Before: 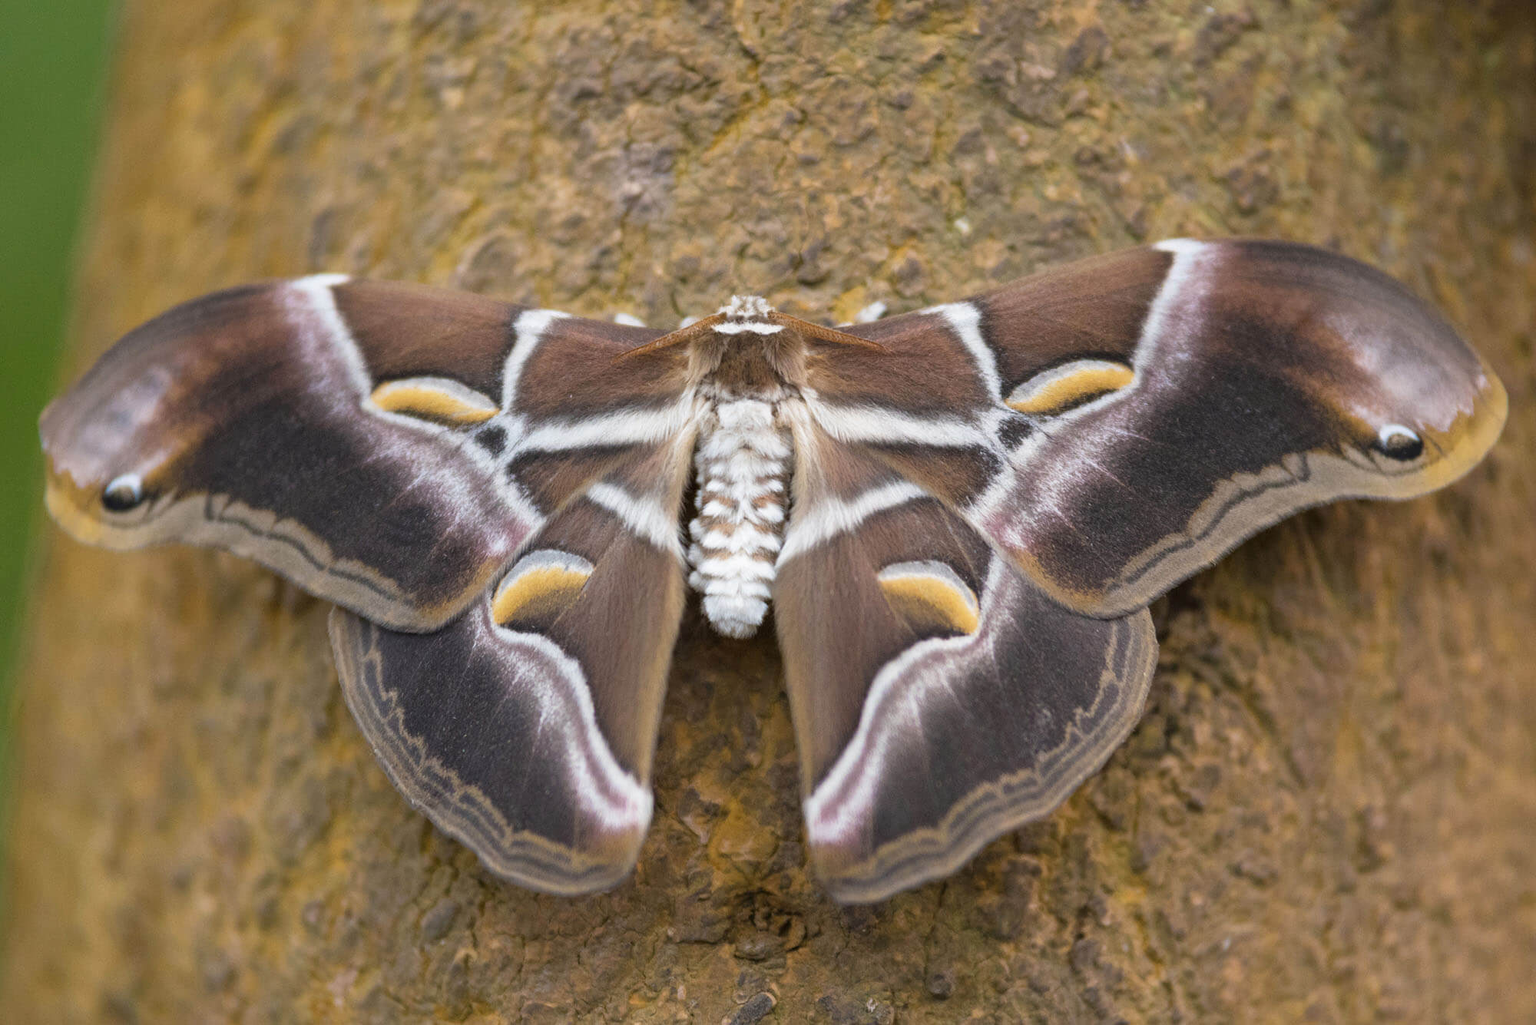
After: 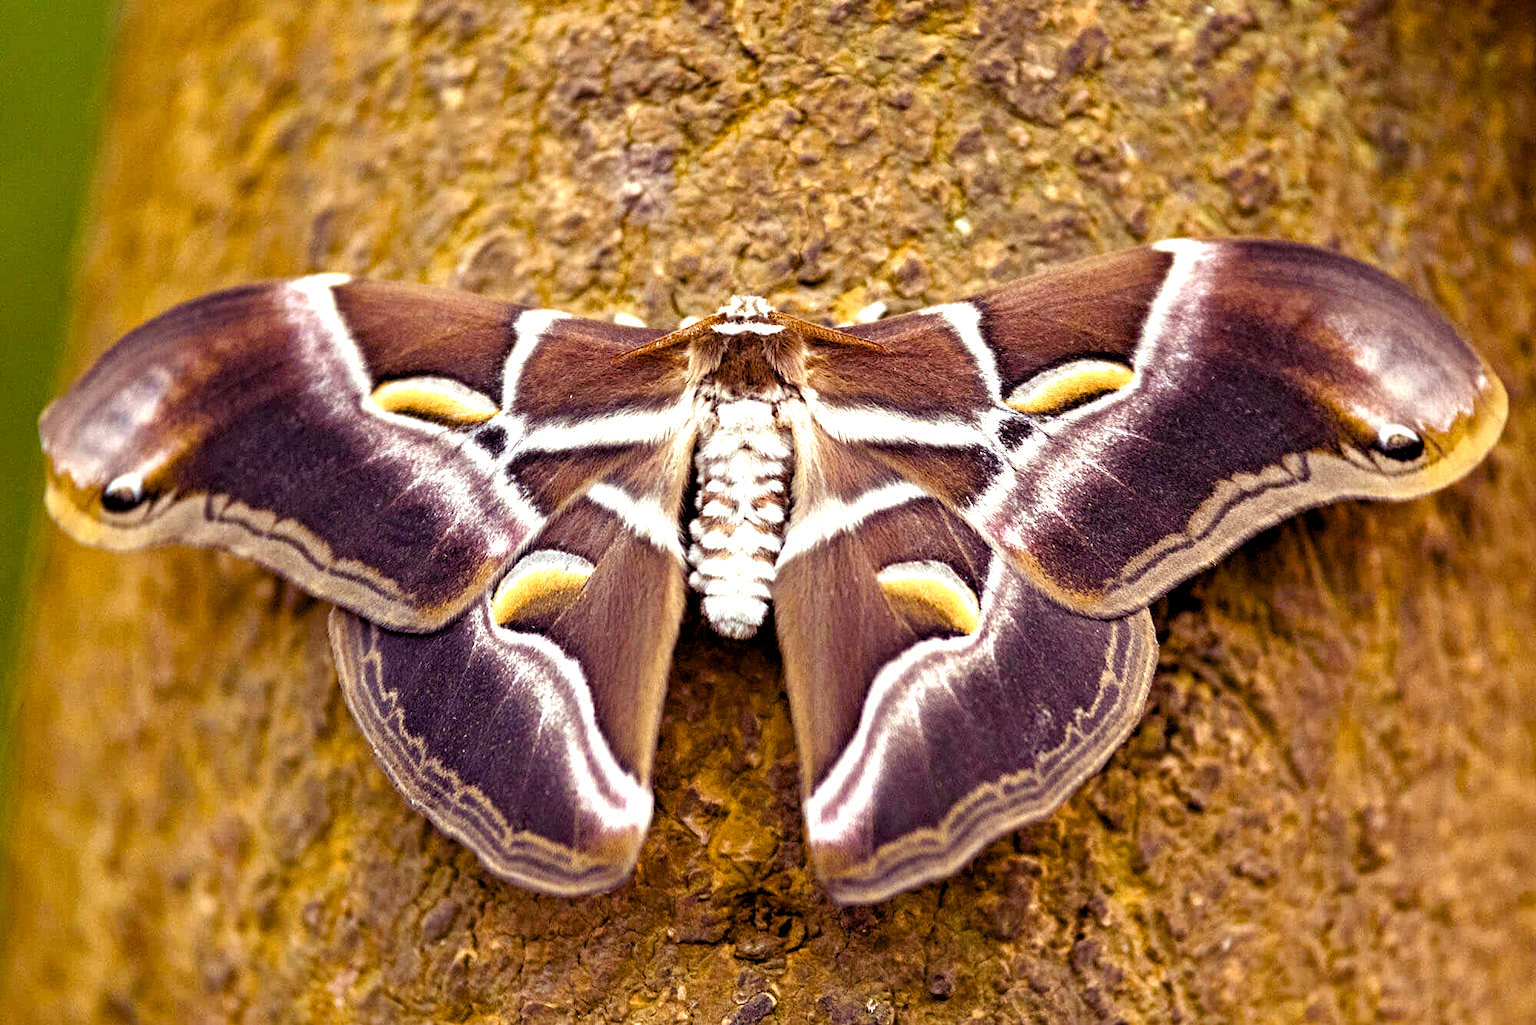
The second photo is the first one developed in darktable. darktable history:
exposure: exposure 0.197 EV, compensate highlight preservation false
contrast equalizer: octaves 7, y [[0.5, 0.542, 0.583, 0.625, 0.667, 0.708], [0.5 ×6], [0.5 ×6], [0 ×6], [0 ×6]]
color balance rgb: shadows lift › luminance -21.66%, shadows lift › chroma 8.98%, shadows lift › hue 283.37°, power › chroma 1.55%, power › hue 25.59°, highlights gain › luminance 6.08%, highlights gain › chroma 2.55%, highlights gain › hue 90°, global offset › luminance -0.87%, perceptual saturation grading › global saturation 27.49%, perceptual saturation grading › highlights -28.39%, perceptual saturation grading › mid-tones 15.22%, perceptual saturation grading › shadows 33.98%, perceptual brilliance grading › highlights 10%, perceptual brilliance grading › mid-tones 5%
